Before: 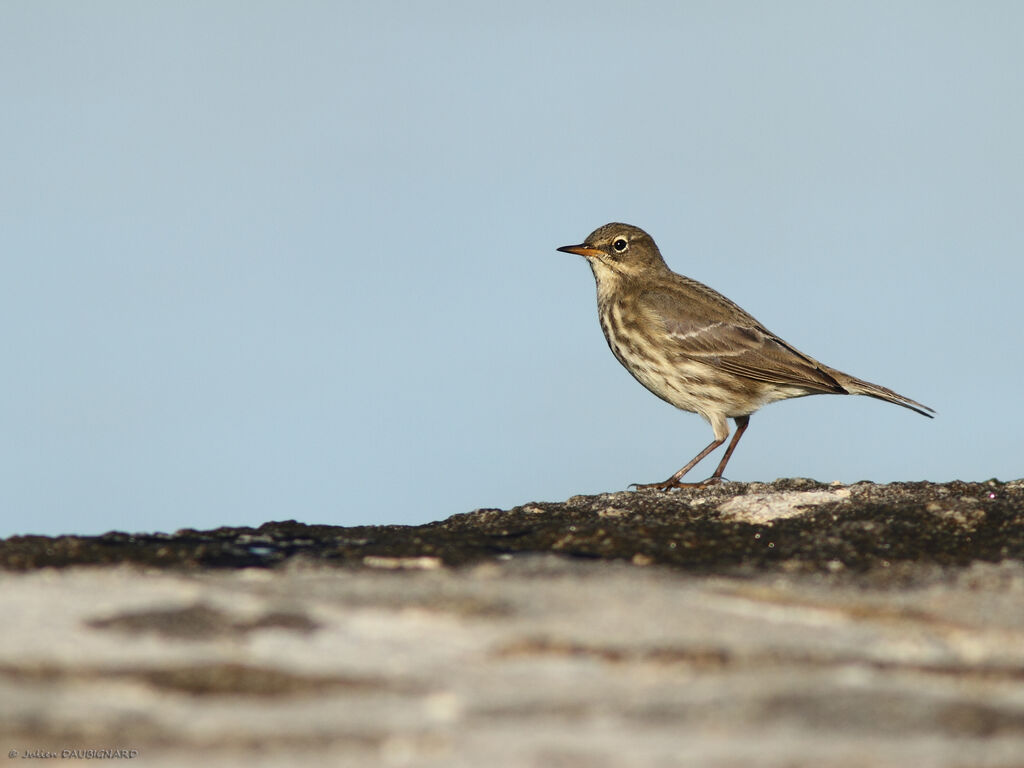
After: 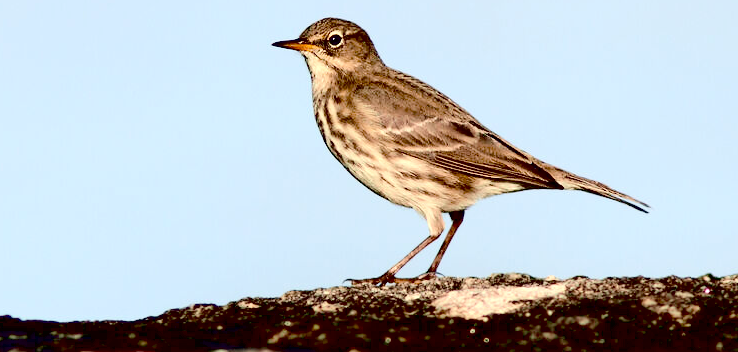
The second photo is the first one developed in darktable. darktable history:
tone curve: curves: ch0 [(0, 0) (0.049, 0.01) (0.154, 0.081) (0.491, 0.519) (0.748, 0.765) (1, 0.919)]; ch1 [(0, 0) (0.172, 0.123) (0.317, 0.272) (0.401, 0.422) (0.489, 0.496) (0.531, 0.557) (0.615, 0.612) (0.741, 0.783) (1, 1)]; ch2 [(0, 0) (0.411, 0.424) (0.483, 0.478) (0.544, 0.56) (0.686, 0.638) (1, 1)], color space Lab, independent channels, preserve colors none
crop and rotate: left 27.923%, top 26.763%, bottom 27.373%
exposure: black level correction 0.034, exposure 0.904 EV, compensate highlight preservation false
